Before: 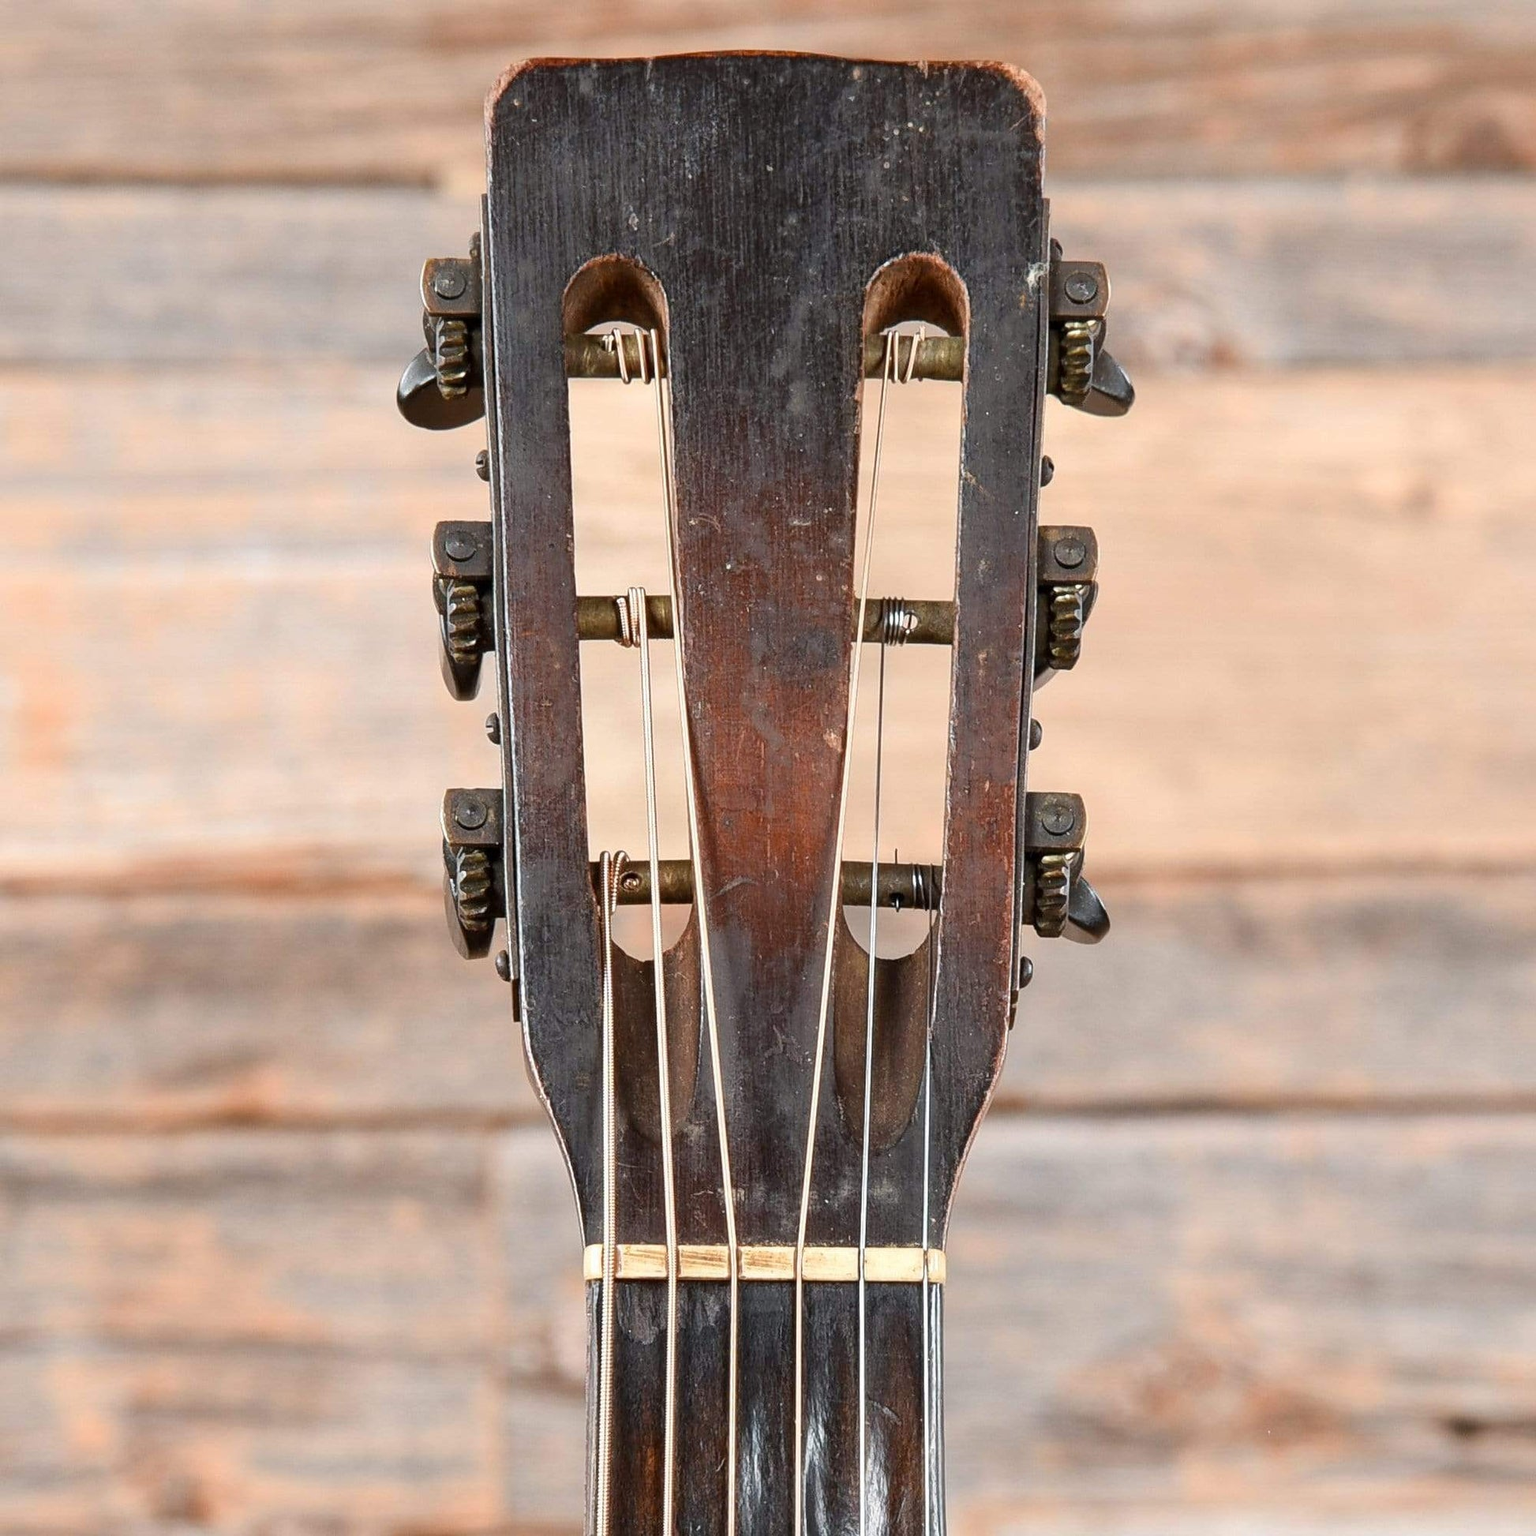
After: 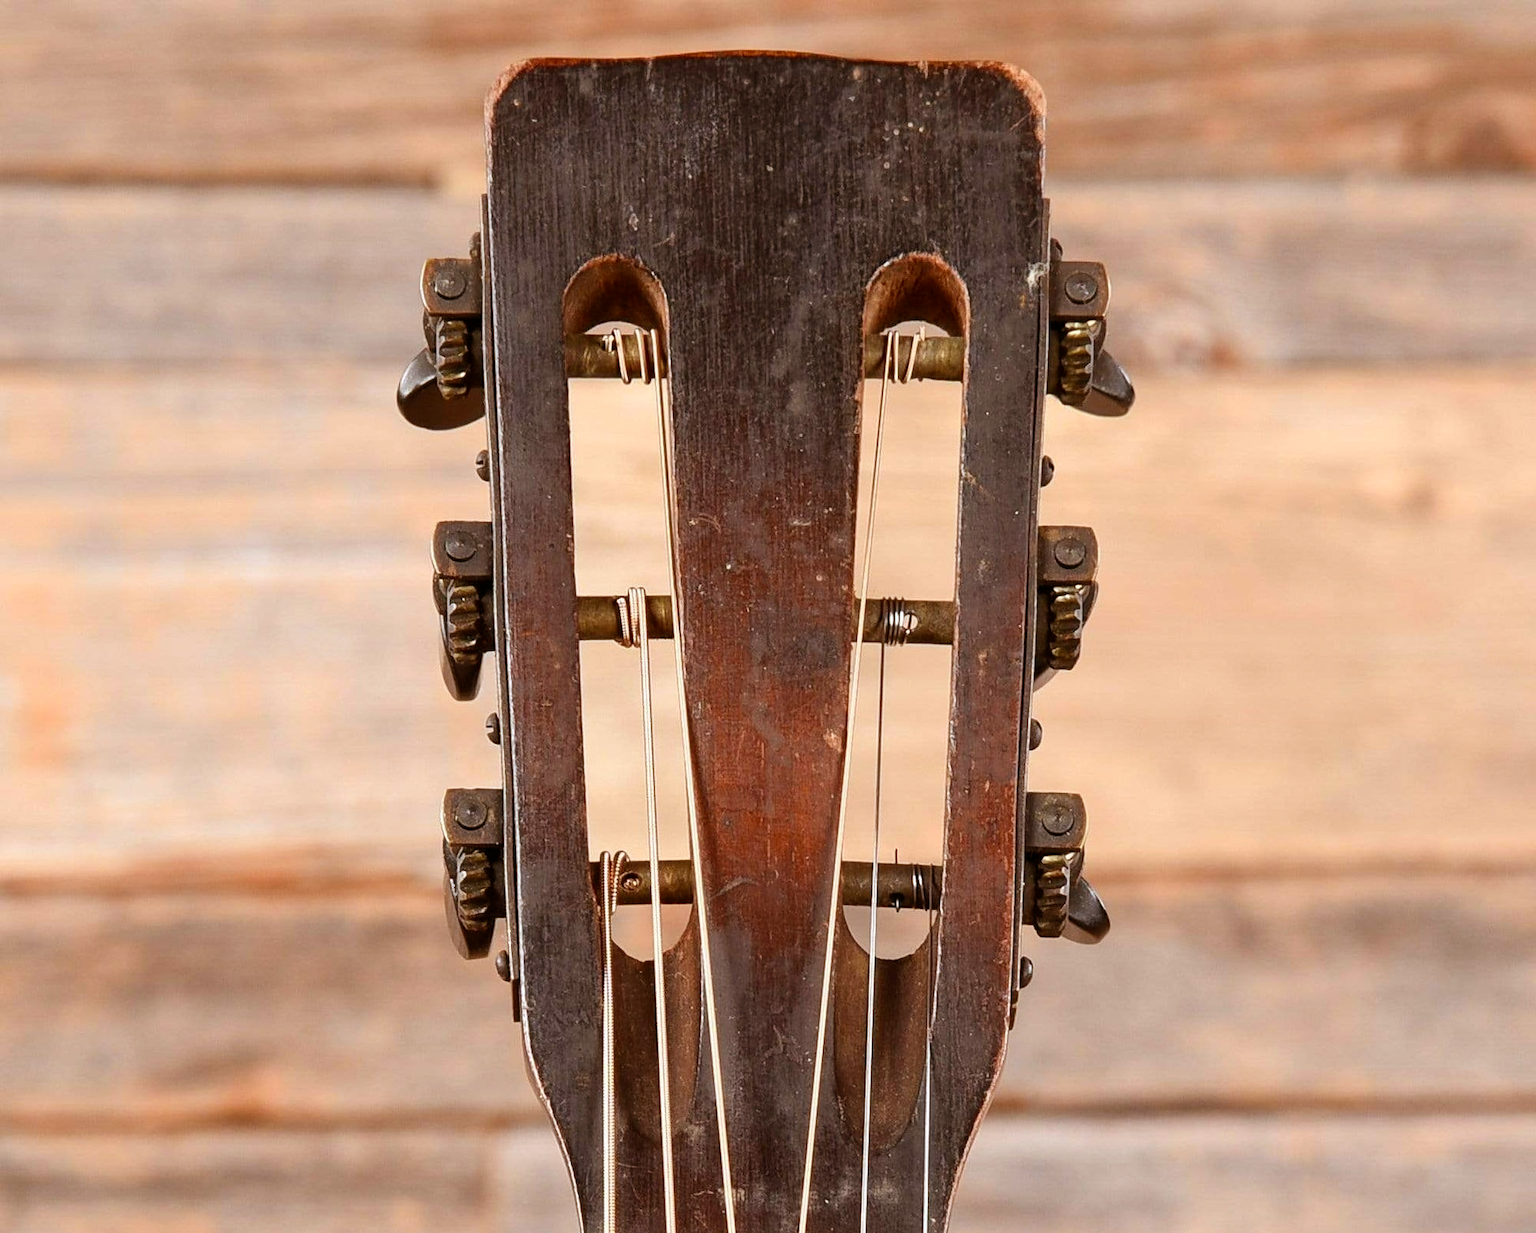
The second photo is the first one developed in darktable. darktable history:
crop: bottom 19.644%
color balance: mode lift, gamma, gain (sRGB), lift [1, 0.99, 1.01, 0.992], gamma [1, 1.037, 0.974, 0.963]
rgb levels: mode RGB, independent channels, levels [[0, 0.5, 1], [0, 0.521, 1], [0, 0.536, 1]]
